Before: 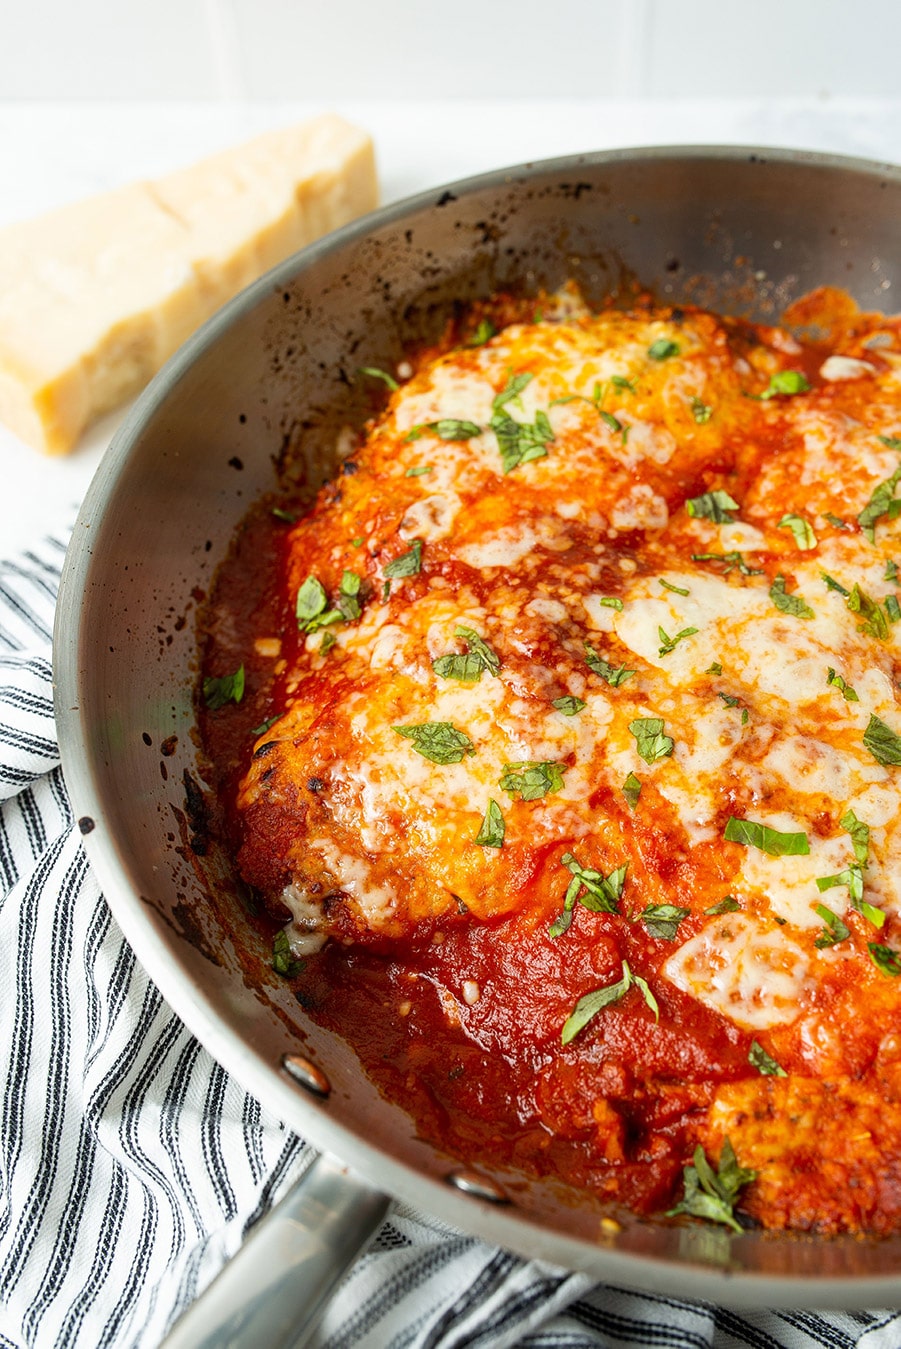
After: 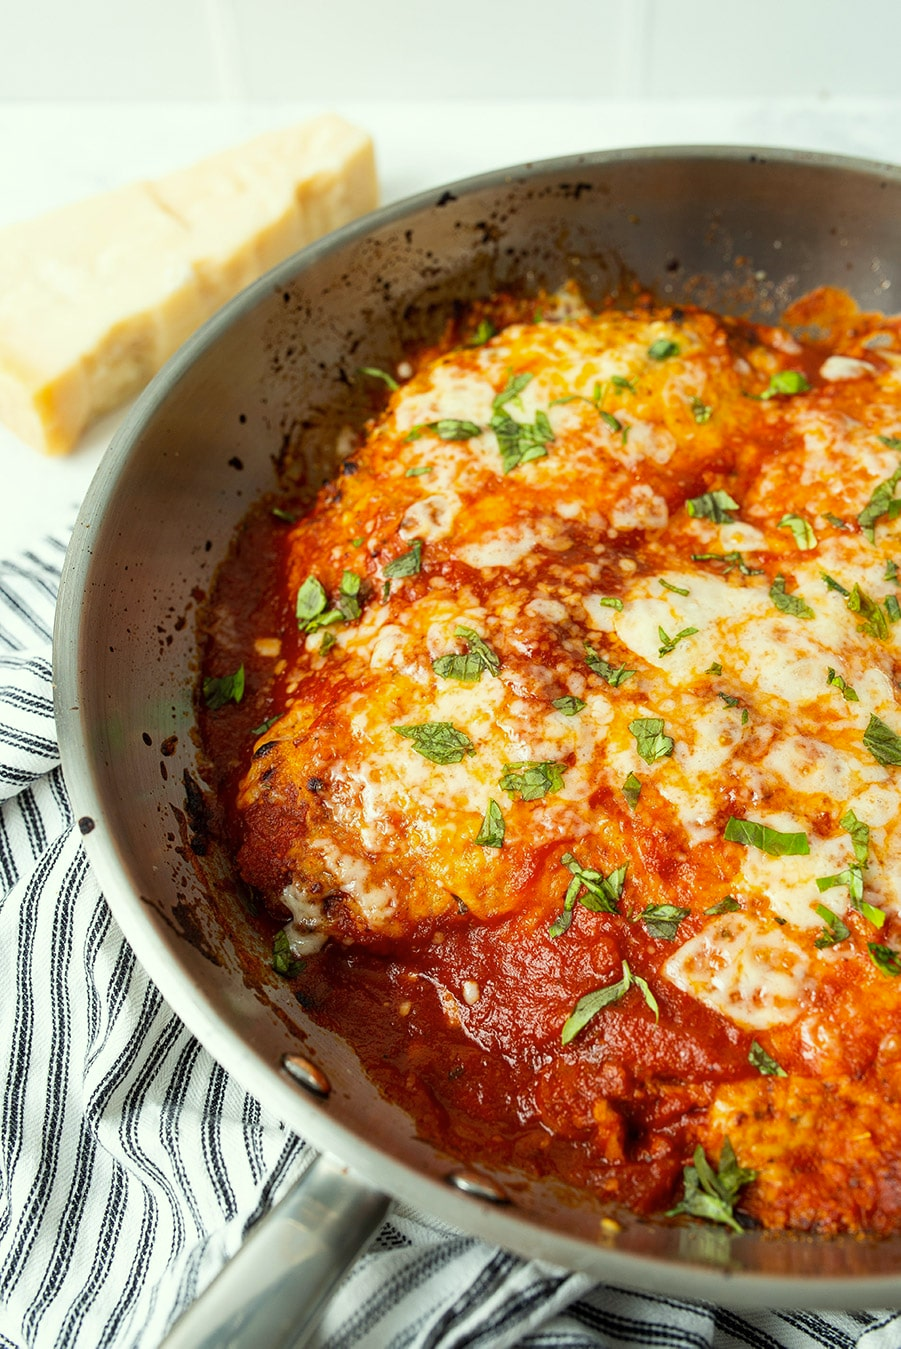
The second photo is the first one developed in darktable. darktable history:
color correction: highlights a* -4.75, highlights b* 5.03, saturation 0.961
